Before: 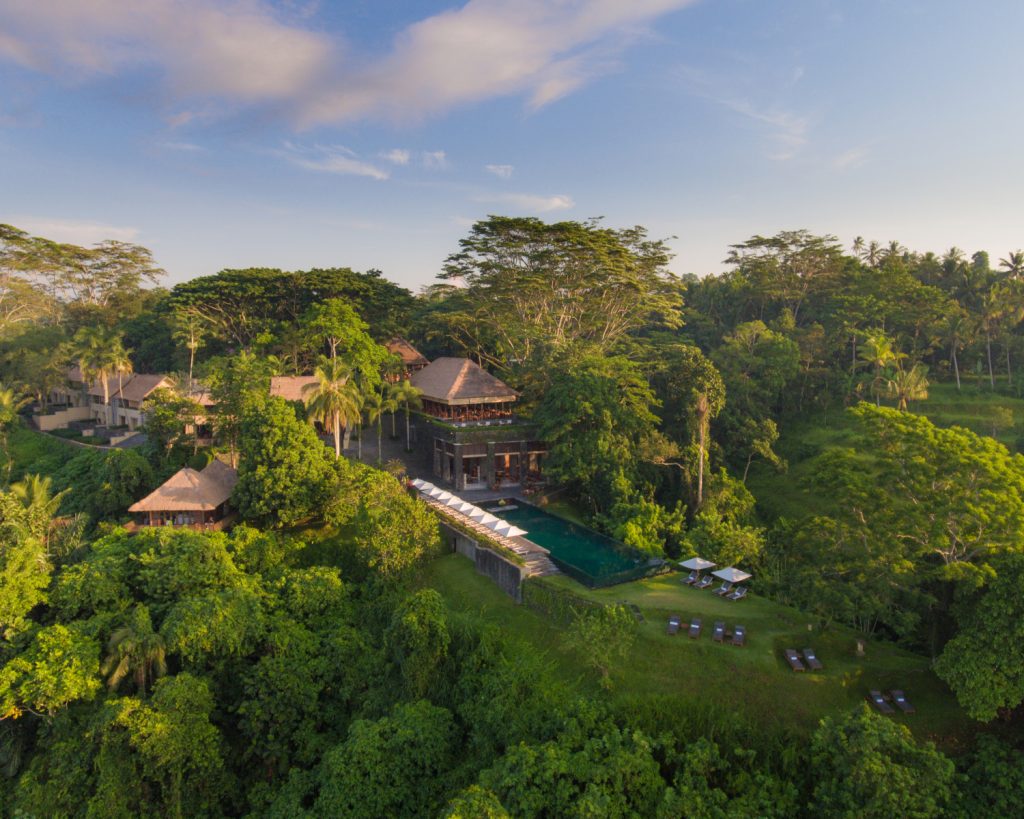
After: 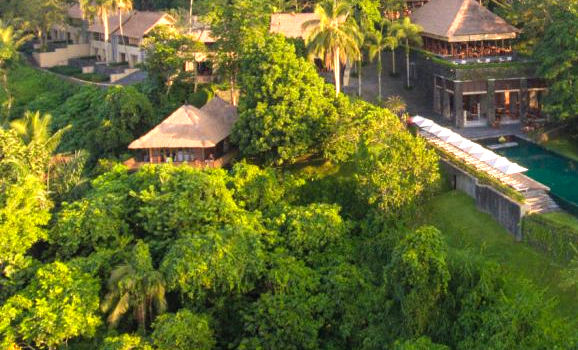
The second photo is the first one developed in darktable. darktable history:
levels: levels [0, 0.374, 0.749]
crop: top 44.371%, right 43.47%, bottom 12.839%
